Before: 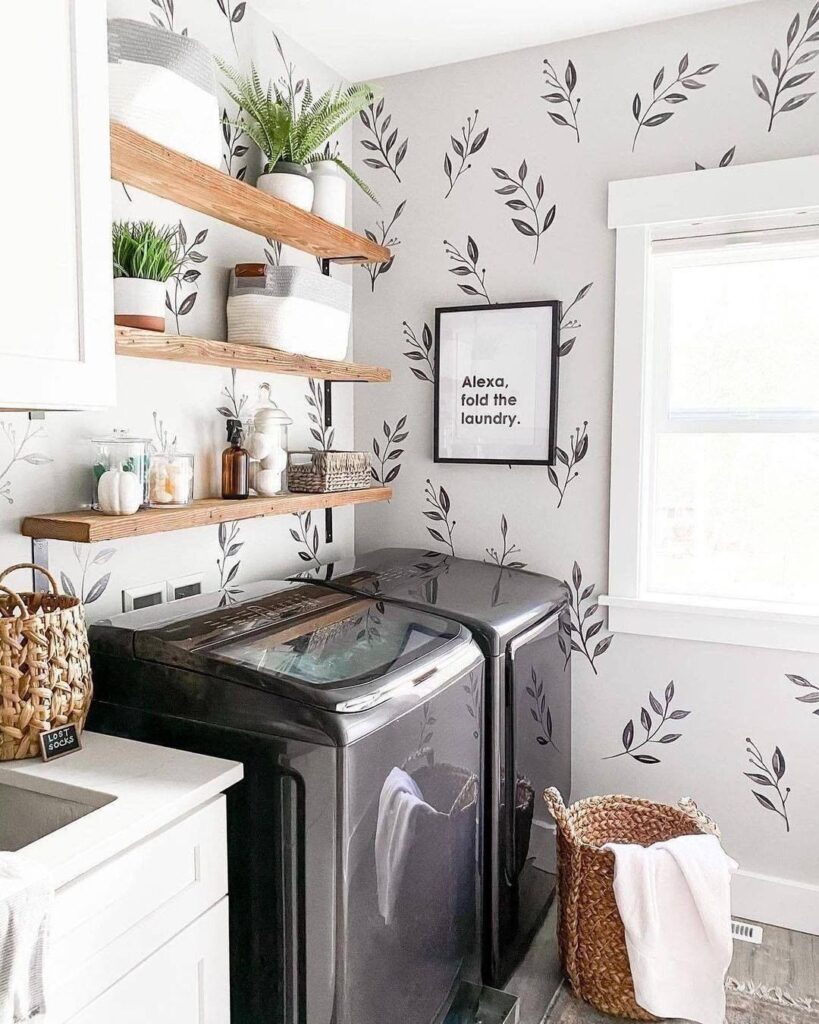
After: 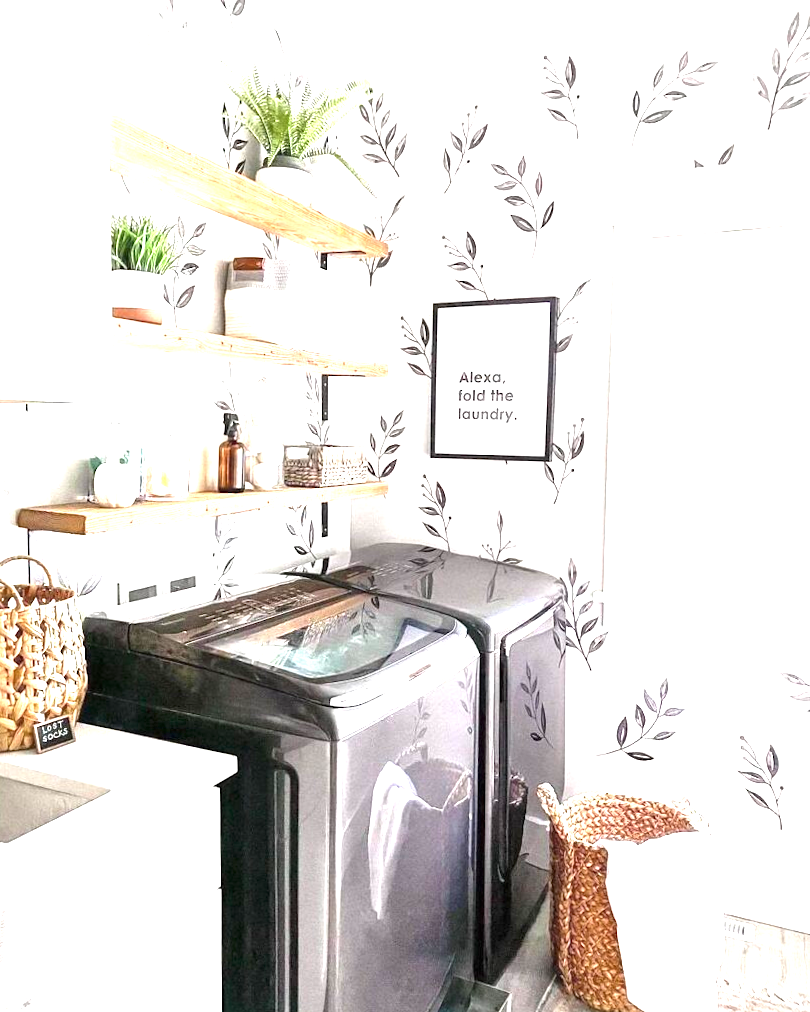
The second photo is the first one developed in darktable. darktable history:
crop and rotate: angle -0.5°
exposure: black level correction 0, exposure 1.6 EV, compensate exposure bias true, compensate highlight preservation false
